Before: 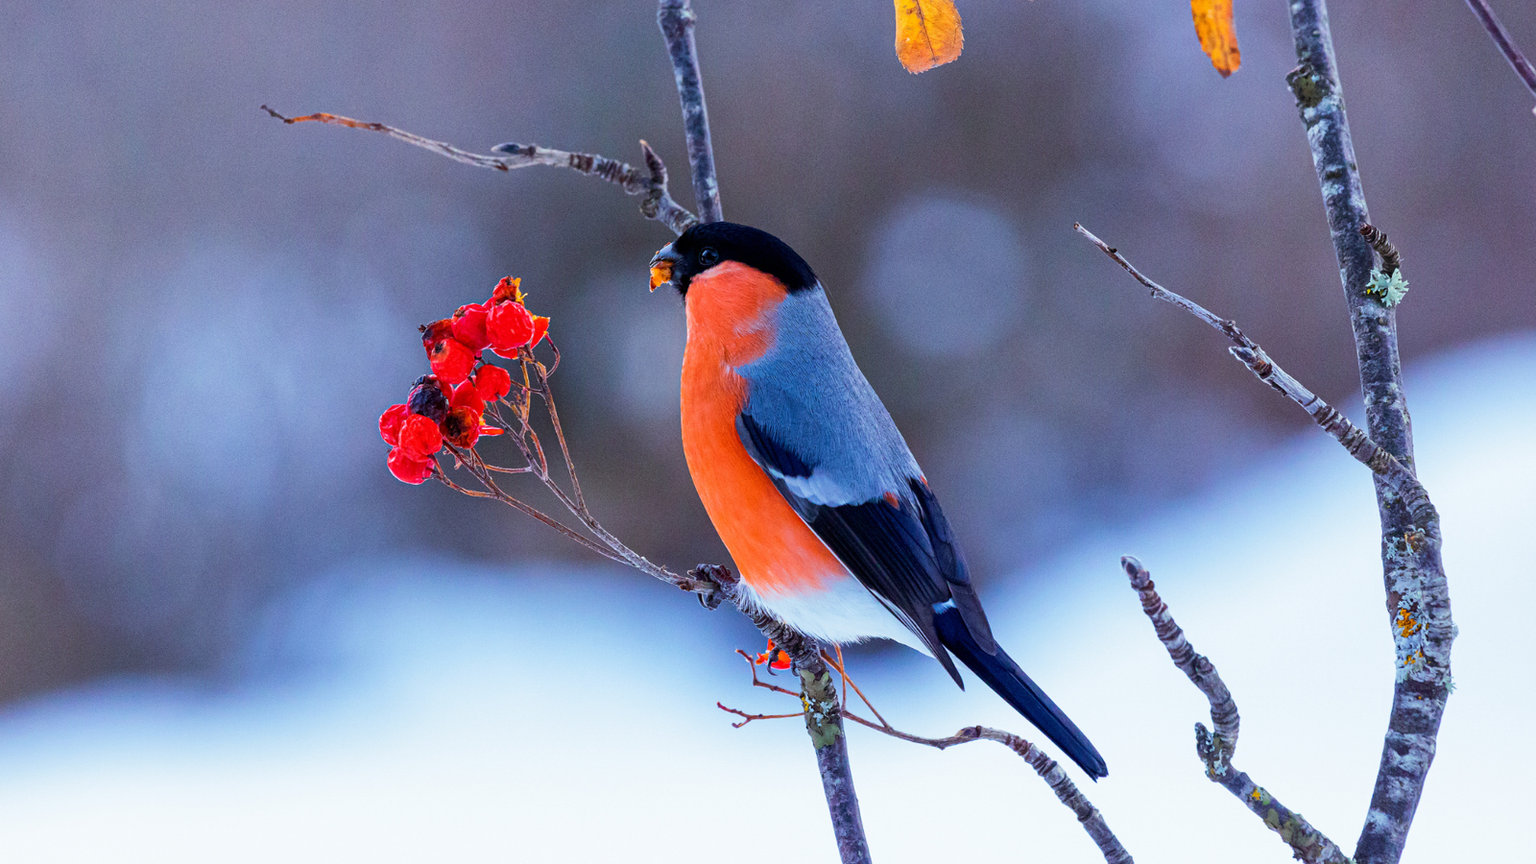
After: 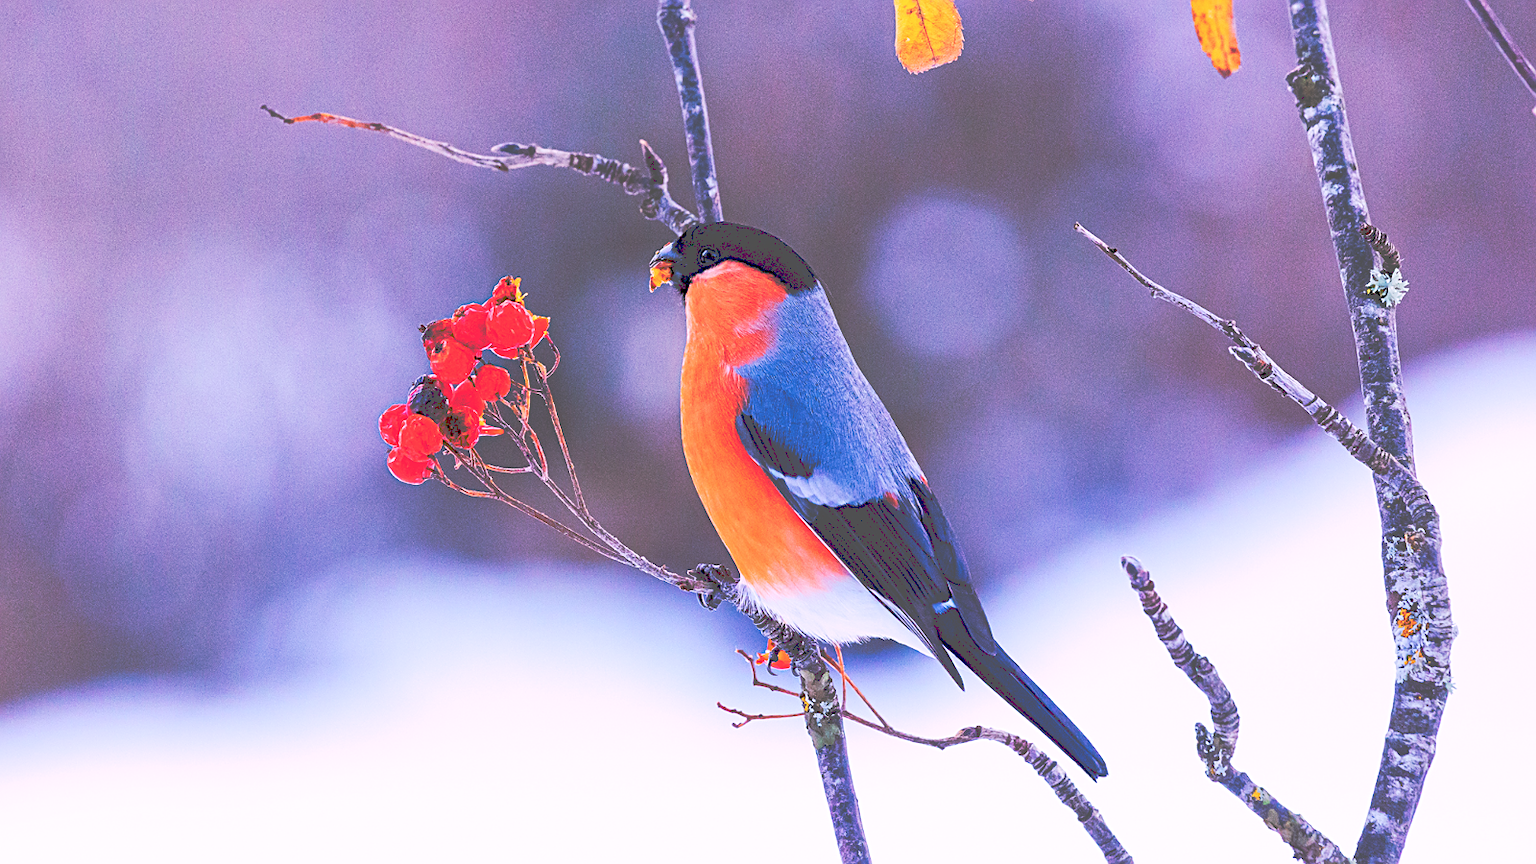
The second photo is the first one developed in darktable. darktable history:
white balance: red 1.188, blue 1.11
sharpen: on, module defaults
tone curve: curves: ch0 [(0, 0) (0.003, 0.334) (0.011, 0.338) (0.025, 0.338) (0.044, 0.338) (0.069, 0.339) (0.1, 0.342) (0.136, 0.343) (0.177, 0.349) (0.224, 0.36) (0.277, 0.385) (0.335, 0.42) (0.399, 0.465) (0.468, 0.535) (0.543, 0.632) (0.623, 0.73) (0.709, 0.814) (0.801, 0.879) (0.898, 0.935) (1, 1)], preserve colors none
